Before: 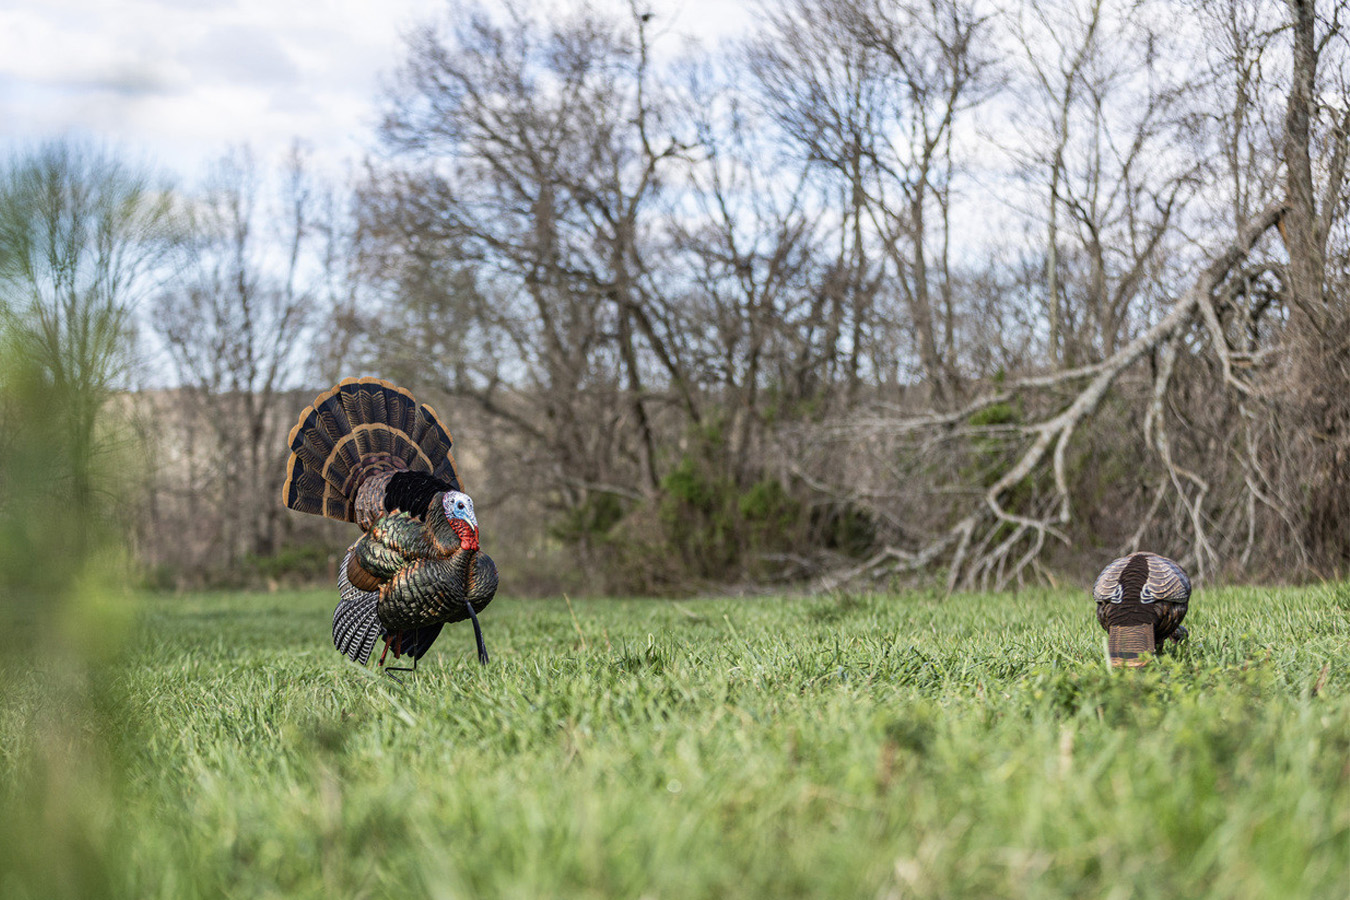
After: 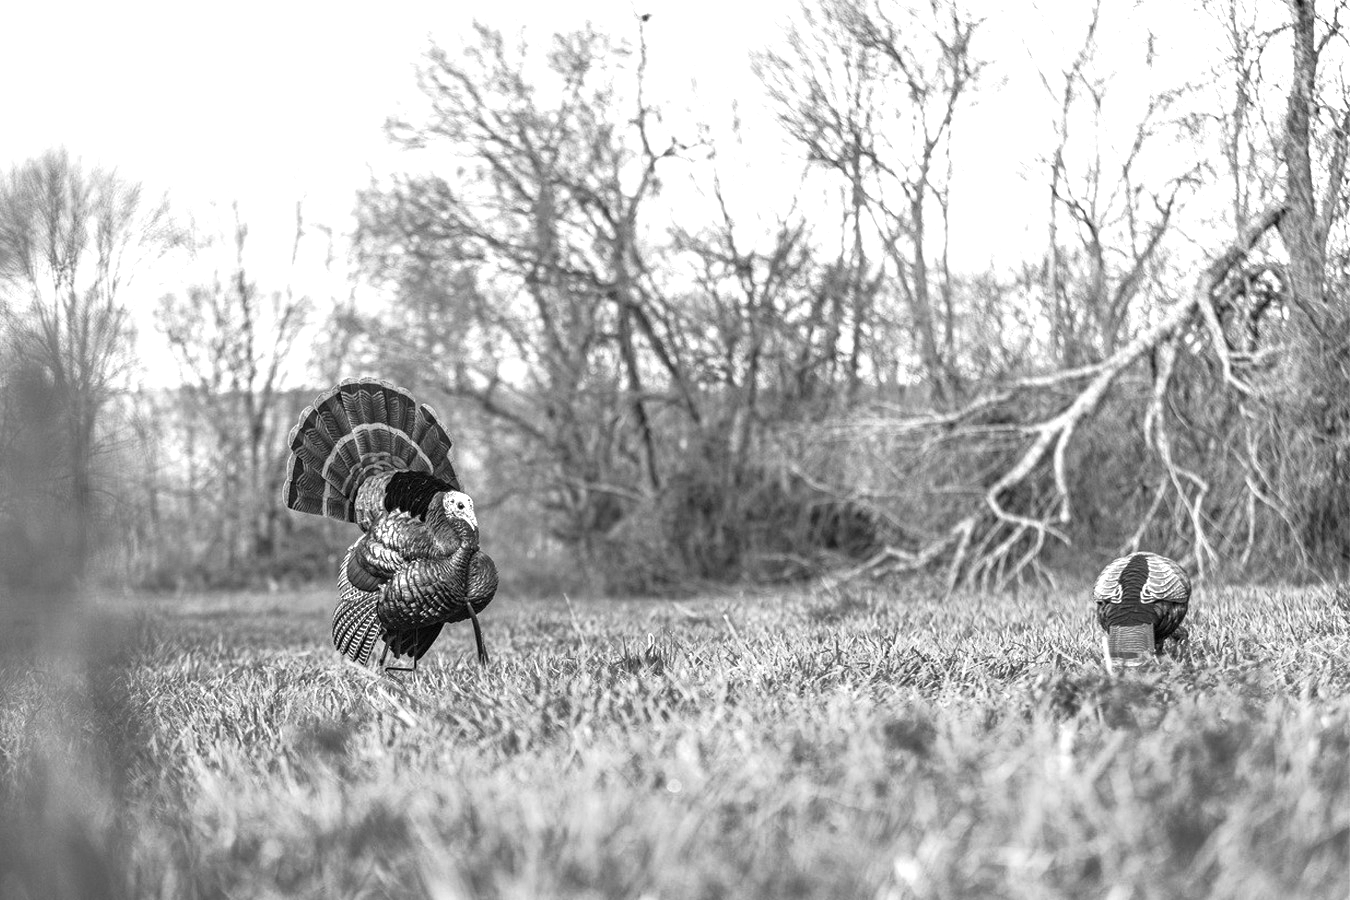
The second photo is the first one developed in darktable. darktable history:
color balance rgb: perceptual saturation grading › global saturation 30%, global vibrance 20%
monochrome: a 0, b 0, size 0.5, highlights 0.57
exposure: black level correction 0, exposure 1.1 EV, compensate exposure bias true, compensate highlight preservation false
